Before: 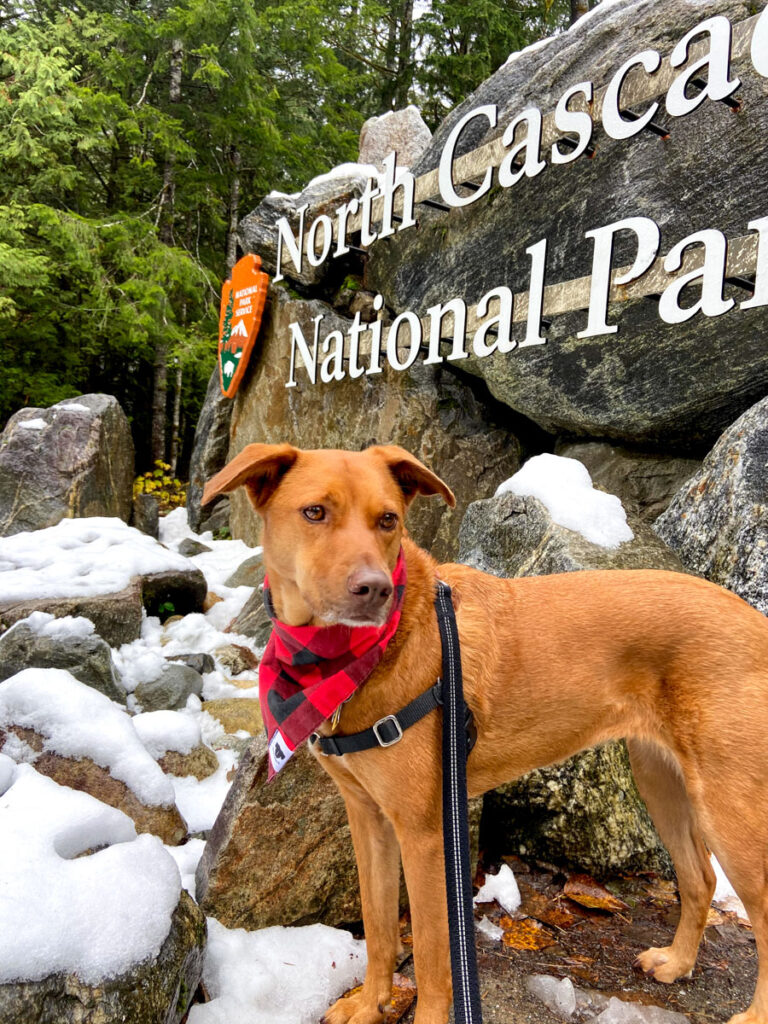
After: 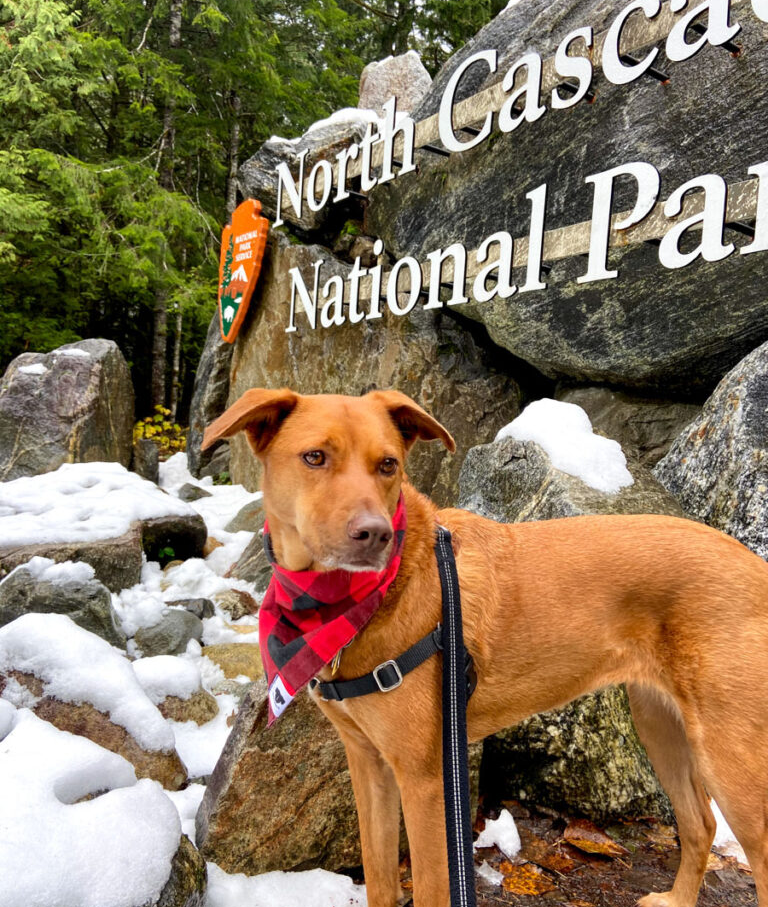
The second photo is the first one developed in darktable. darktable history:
crop and rotate: top 5.439%, bottom 5.951%
